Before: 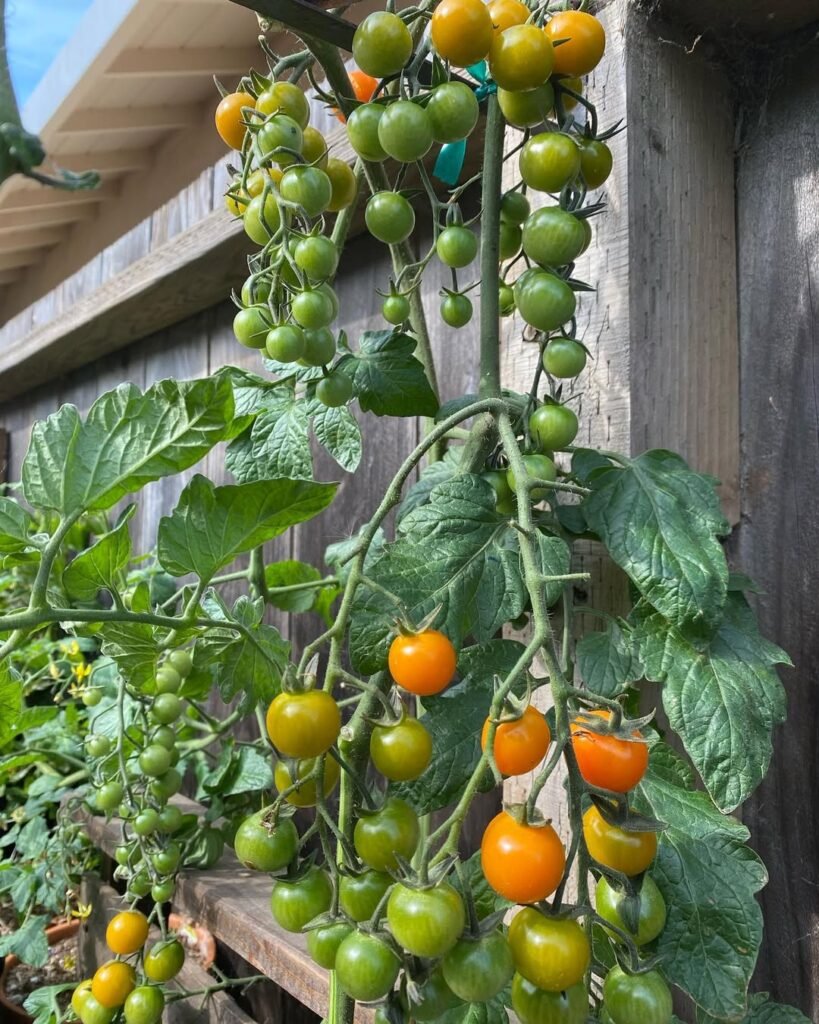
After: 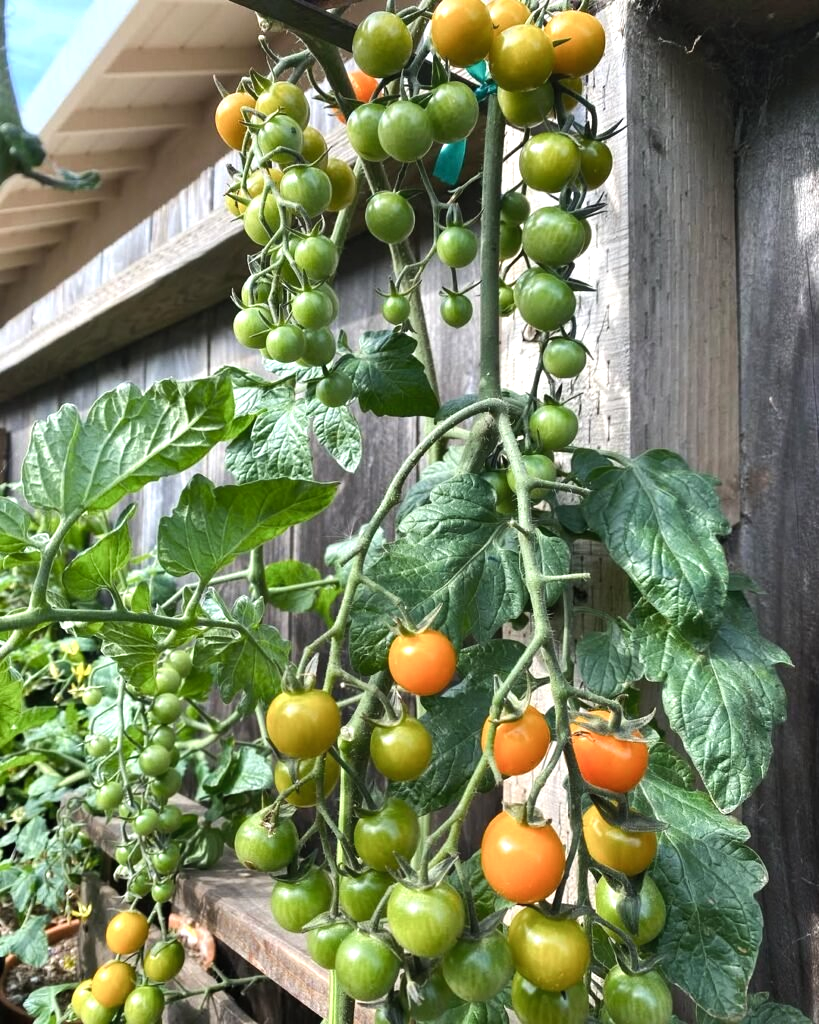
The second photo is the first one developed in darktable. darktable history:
color balance rgb: perceptual saturation grading › global saturation 0.056%, perceptual saturation grading › highlights -32.586%, perceptual saturation grading › mid-tones 5.177%, perceptual saturation grading › shadows 18.145%, perceptual brilliance grading › highlights 20.616%, perceptual brilliance grading › mid-tones 20.91%, perceptual brilliance grading › shadows -20.062%
contrast brightness saturation: contrast 0.05, brightness 0.066, saturation 0.013
shadows and highlights: shadows 43.86, white point adjustment -1.6, soften with gaussian
